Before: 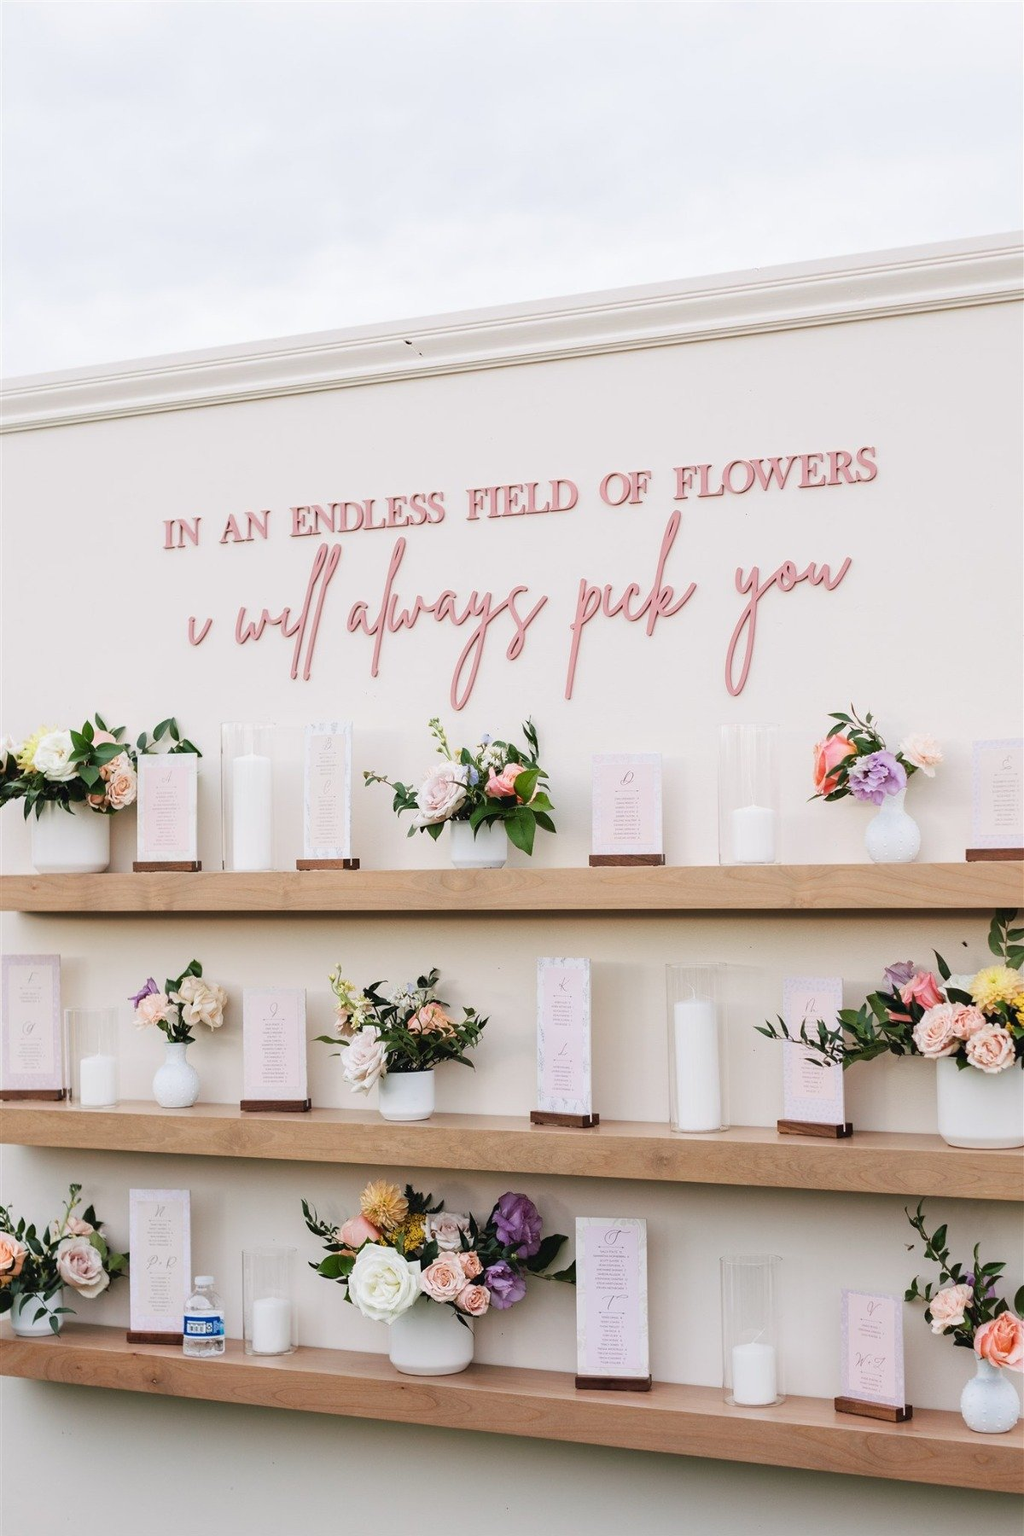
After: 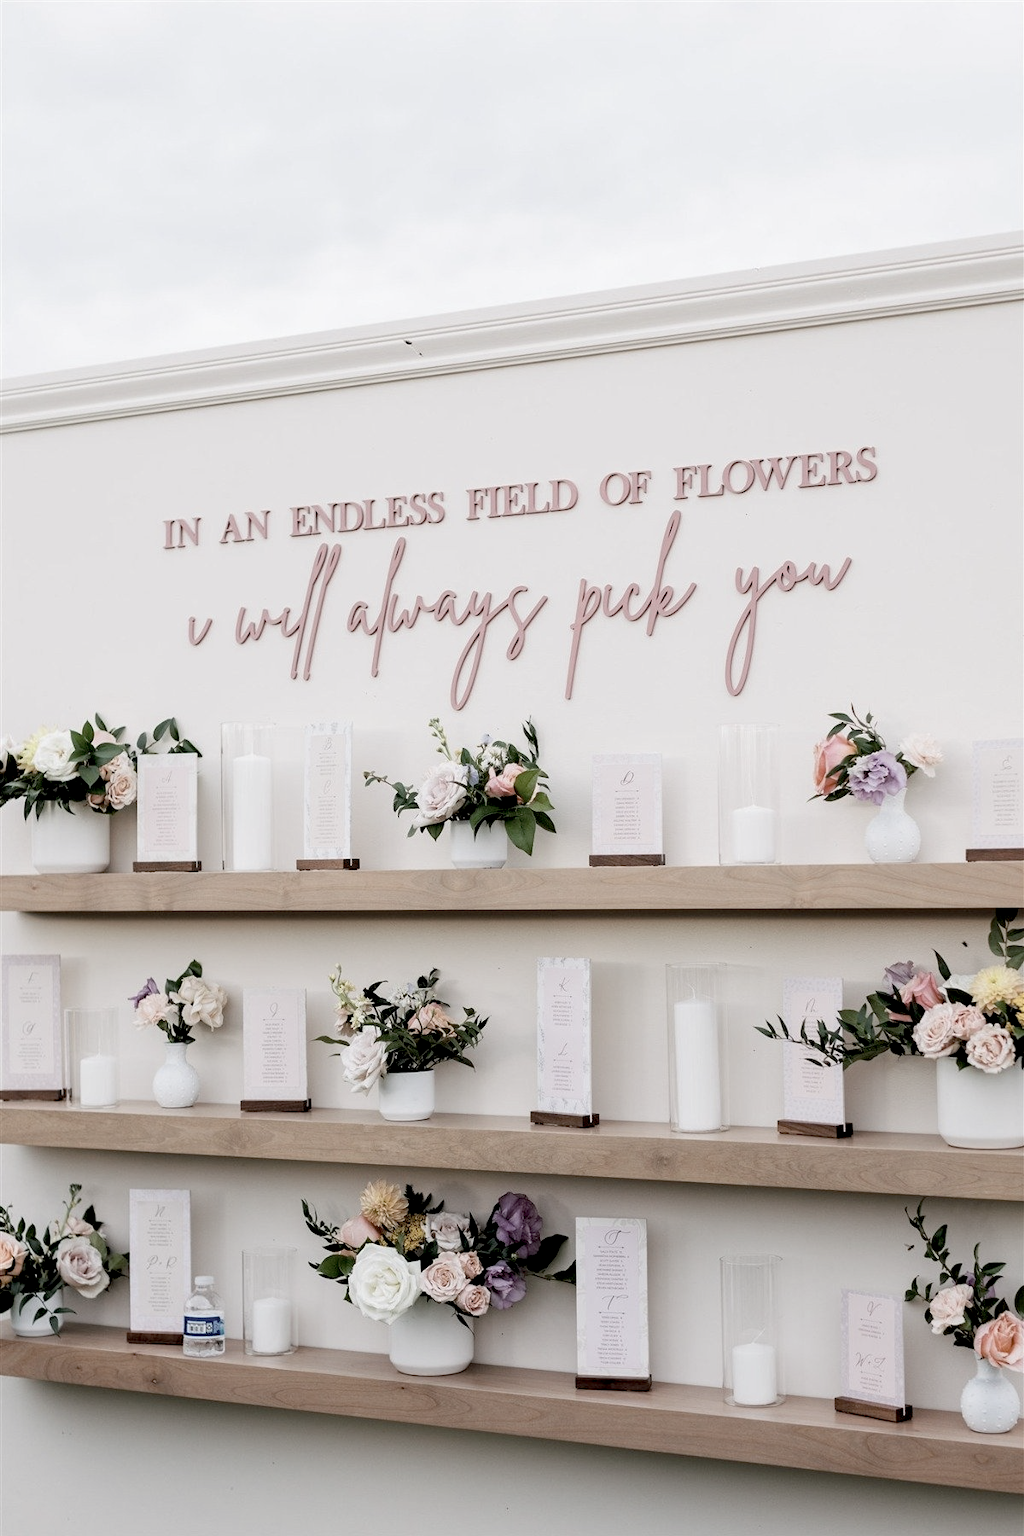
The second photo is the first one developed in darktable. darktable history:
exposure: black level correction 0.016, exposure -0.009 EV, compensate highlight preservation false
color correction: saturation 0.5
